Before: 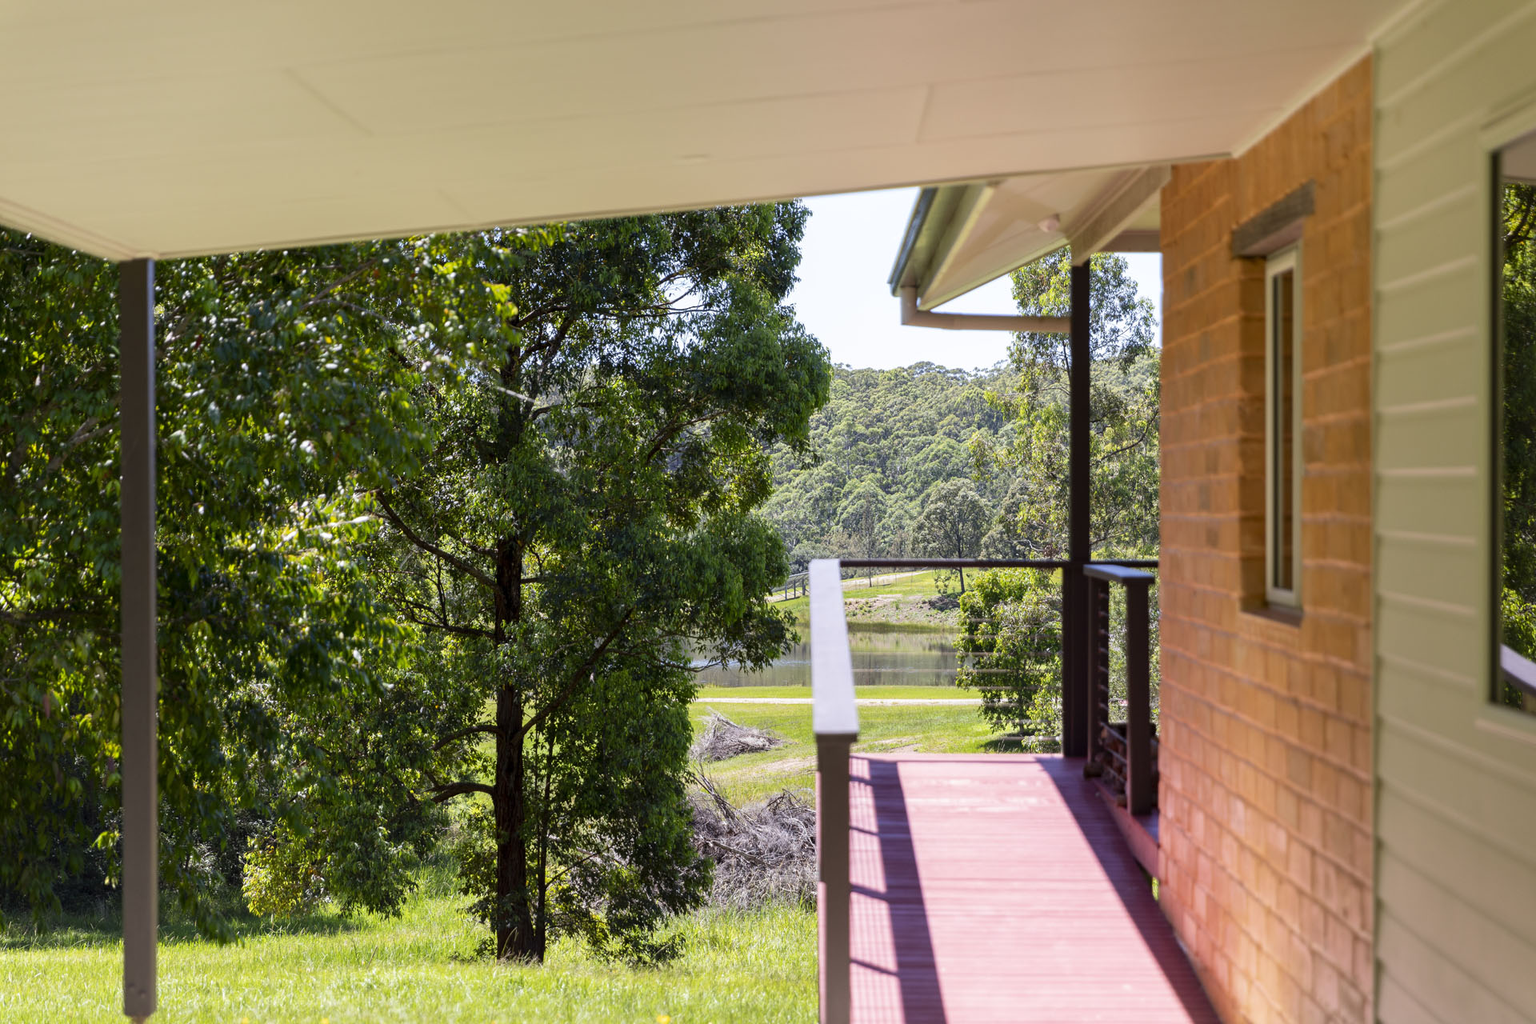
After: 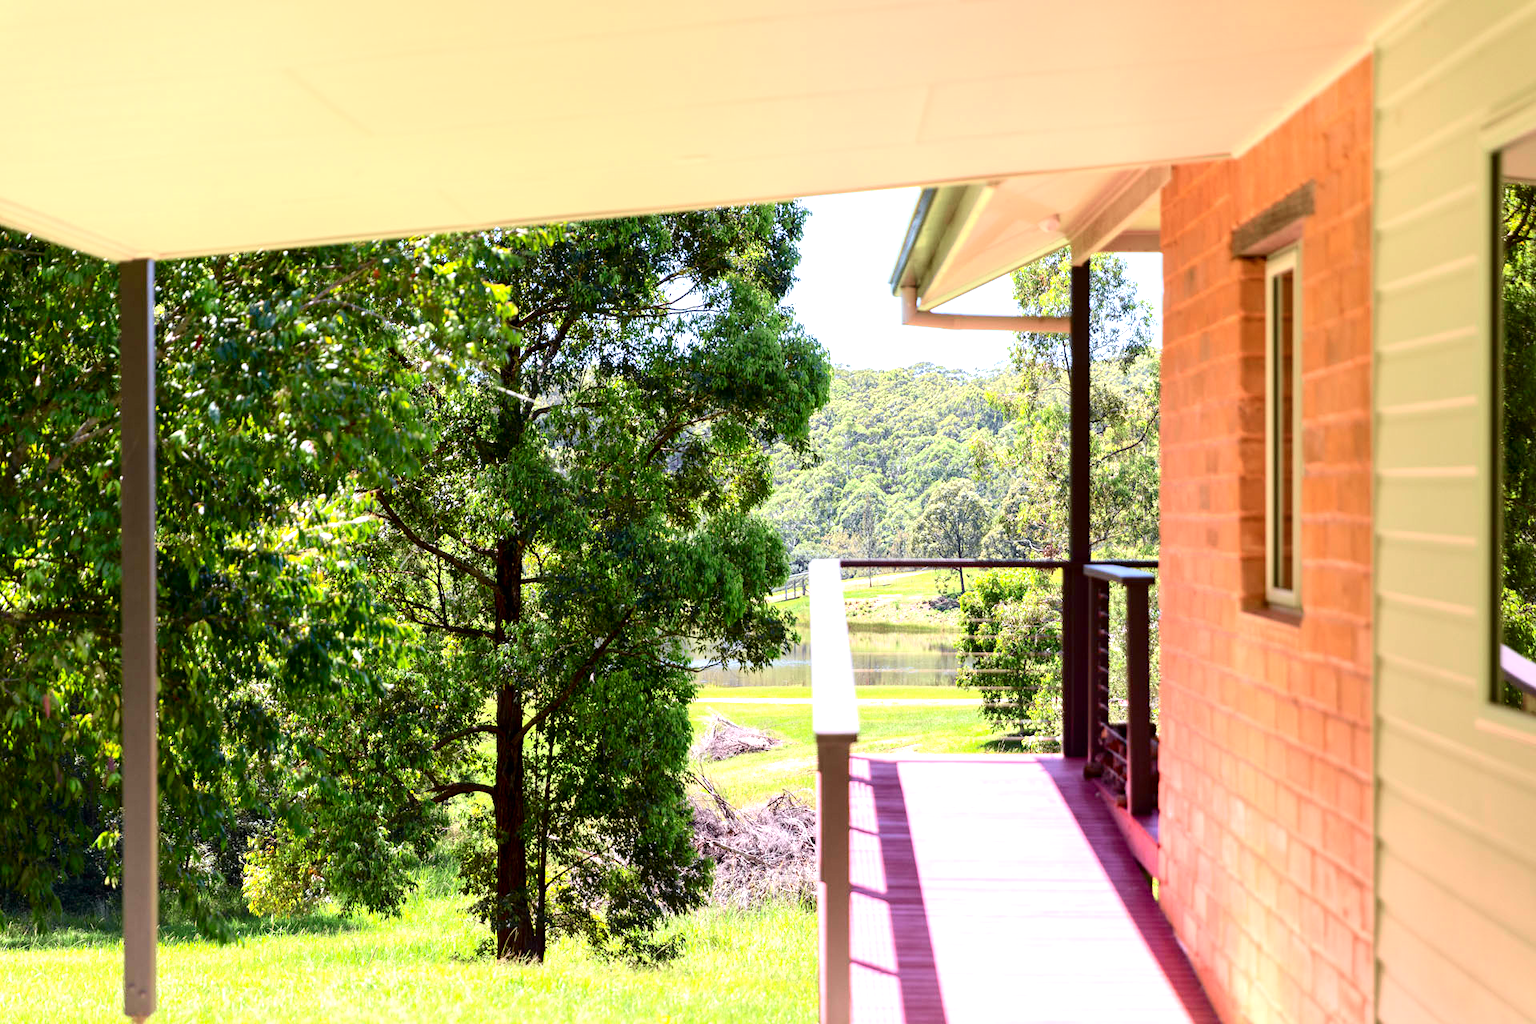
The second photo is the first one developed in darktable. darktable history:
tone curve: curves: ch0 [(0, 0) (0.058, 0.027) (0.214, 0.183) (0.304, 0.288) (0.51, 0.549) (0.658, 0.7) (0.741, 0.775) (0.844, 0.866) (0.986, 0.957)]; ch1 [(0, 0) (0.172, 0.123) (0.312, 0.296) (0.437, 0.429) (0.471, 0.469) (0.502, 0.5) (0.513, 0.515) (0.572, 0.603) (0.617, 0.653) (0.68, 0.724) (0.889, 0.924) (1, 1)]; ch2 [(0, 0) (0.411, 0.424) (0.489, 0.49) (0.502, 0.5) (0.517, 0.519) (0.549, 0.578) (0.604, 0.628) (0.693, 0.686) (1, 1)], color space Lab, independent channels, preserve colors none
exposure: black level correction 0, exposure 1.1 EV, compensate exposure bias true, compensate highlight preservation false
